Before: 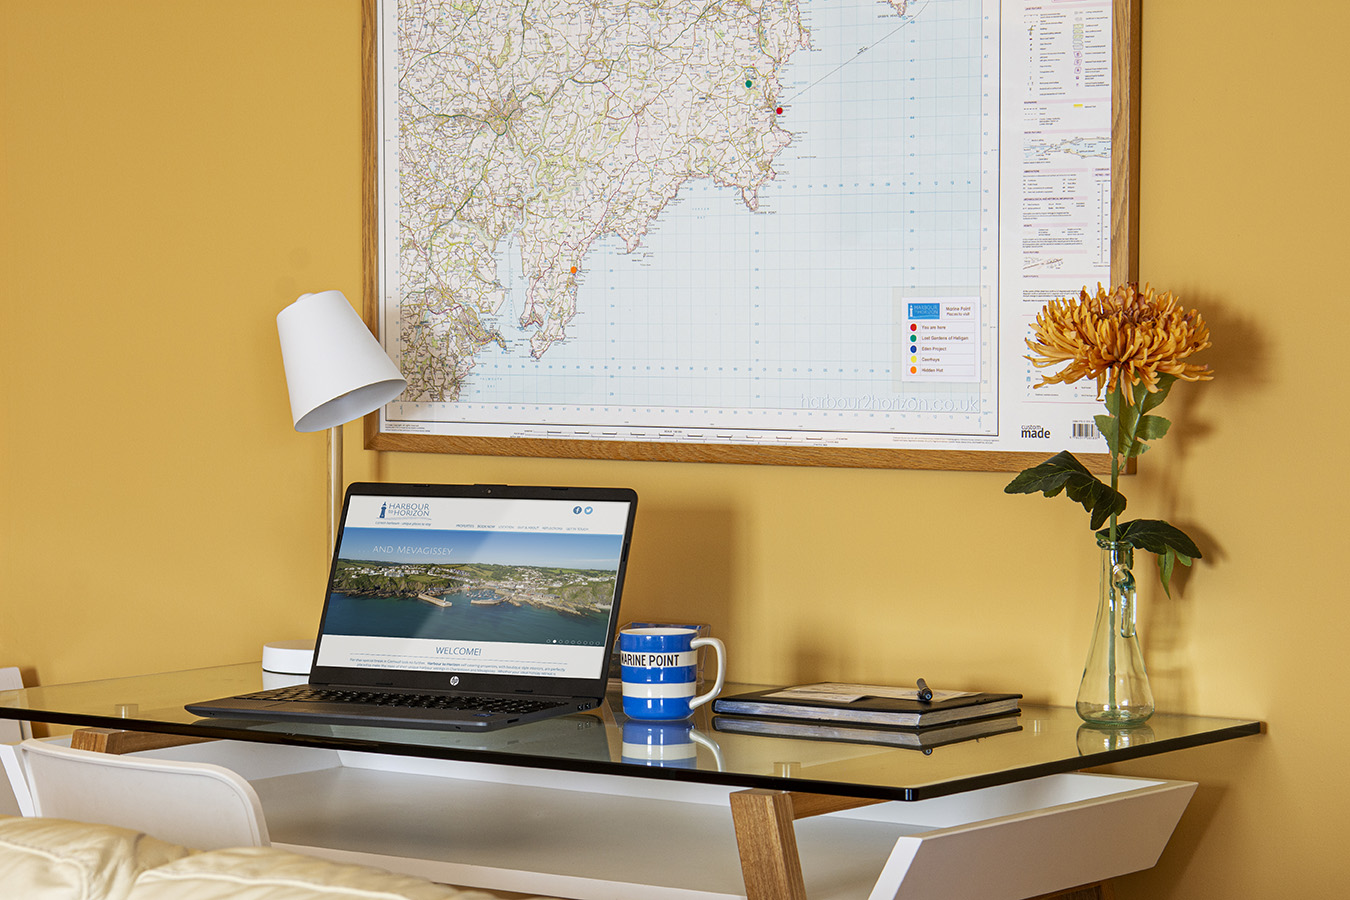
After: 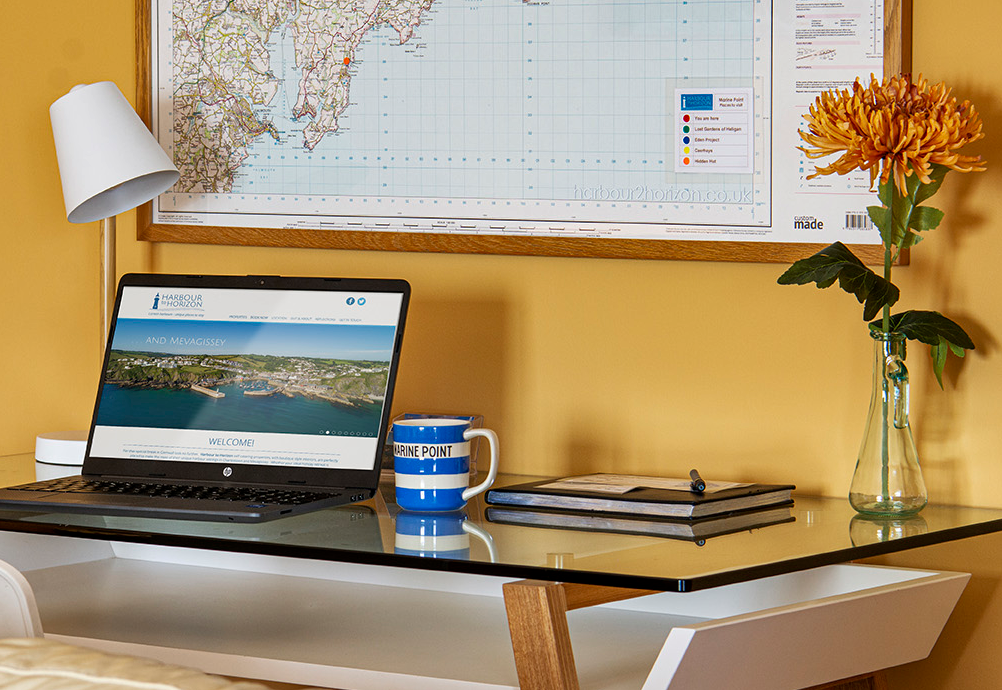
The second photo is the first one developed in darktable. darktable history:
shadows and highlights: low approximation 0.01, soften with gaussian
crop: left 16.868%, top 23.241%, right 8.857%
